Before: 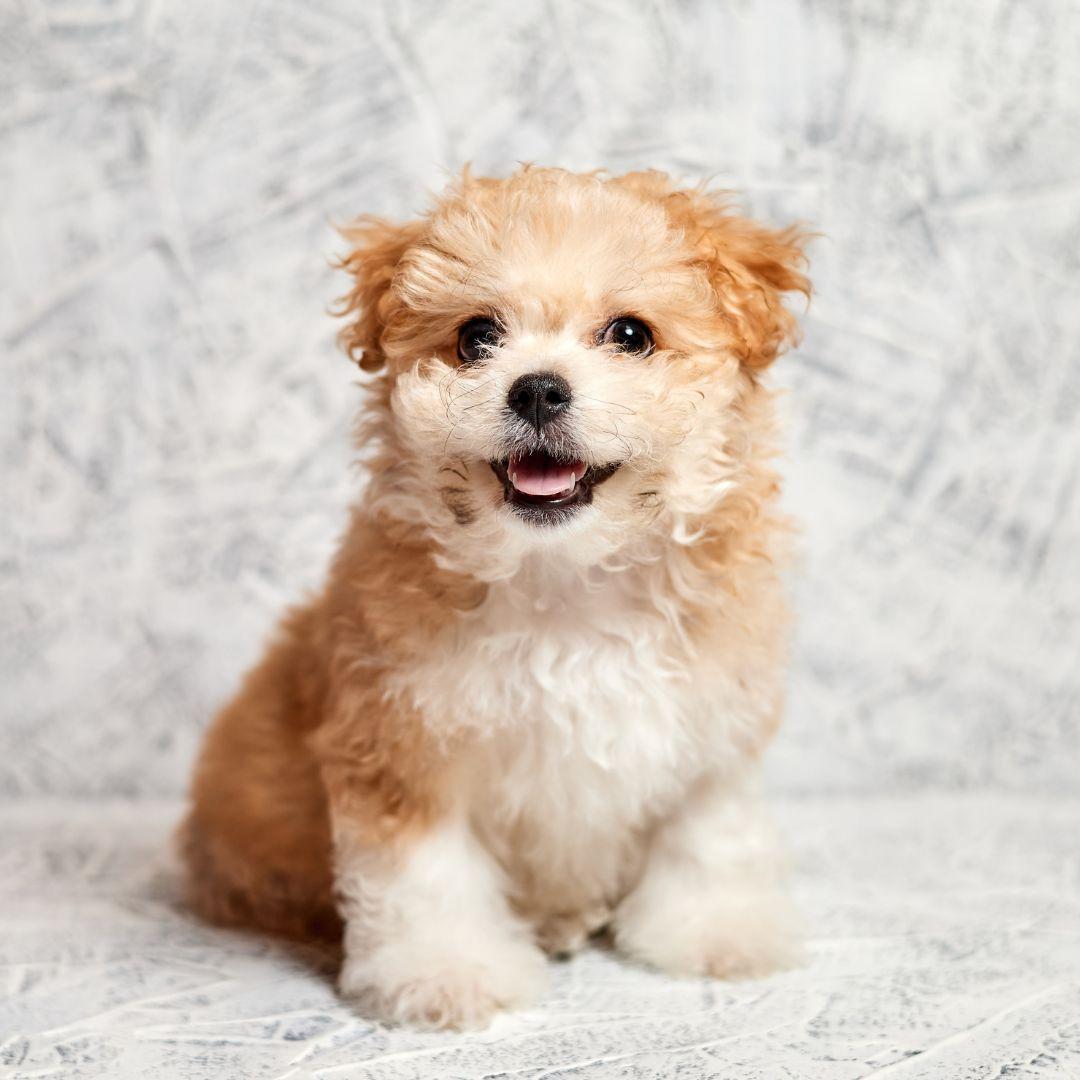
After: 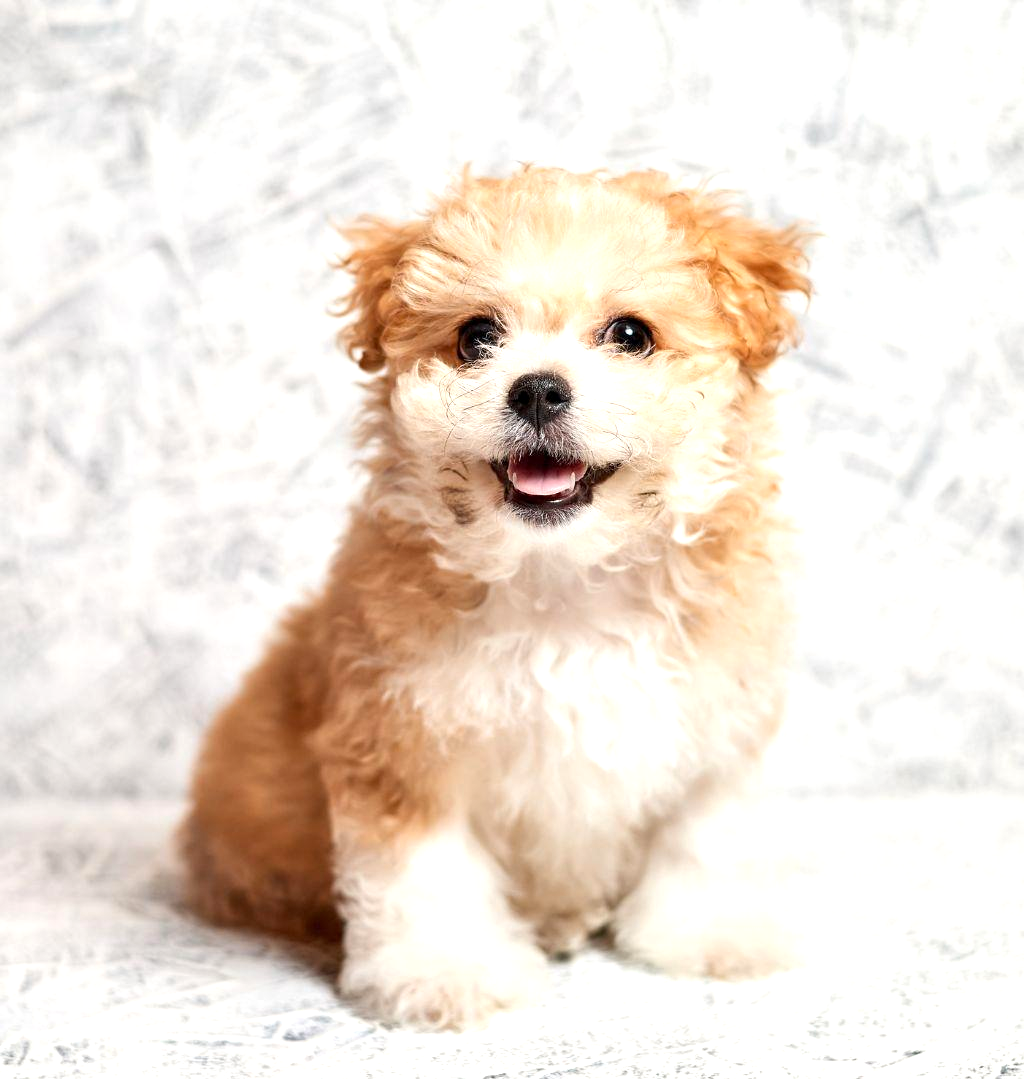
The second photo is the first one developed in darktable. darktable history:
exposure: black level correction 0.001, exposure 0.5 EV, compensate exposure bias true, compensate highlight preservation false
crop and rotate: right 5.167%
